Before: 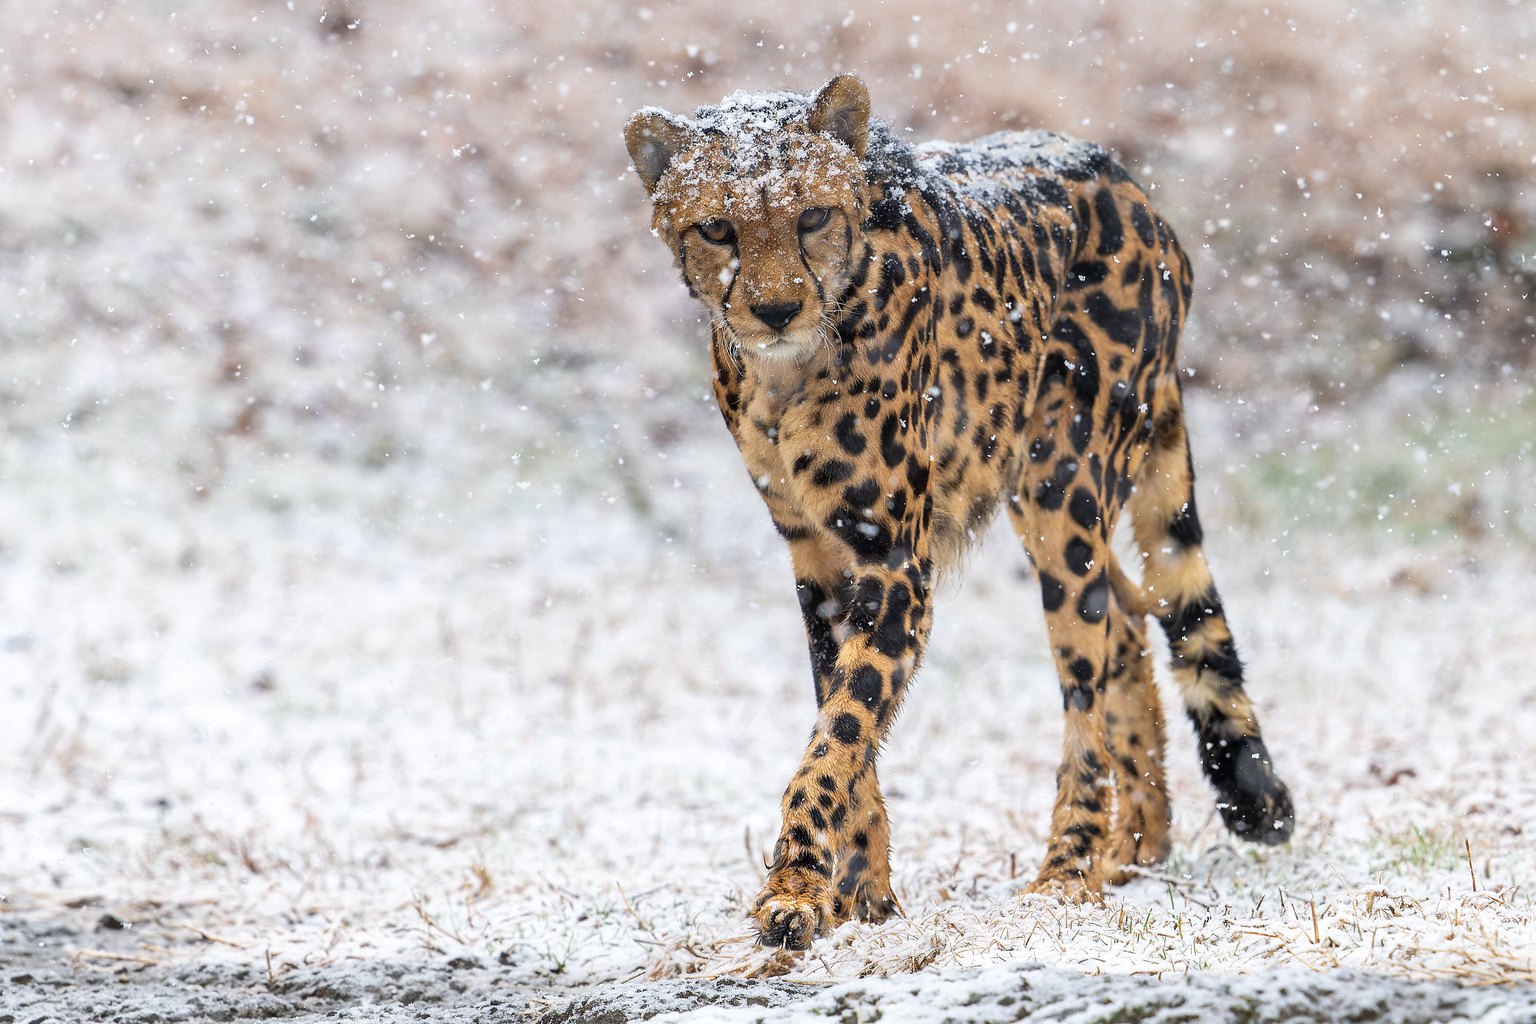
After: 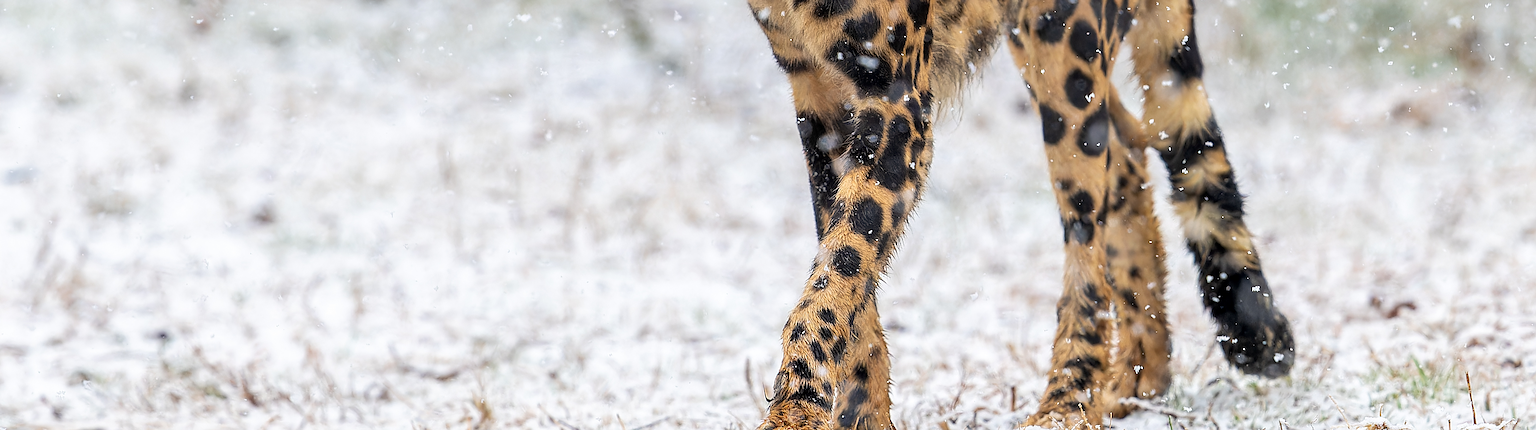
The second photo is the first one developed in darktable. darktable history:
sharpen: on, module defaults
crop: top 45.668%, bottom 12.215%
local contrast: highlights 104%, shadows 101%, detail 119%, midtone range 0.2
exposure: exposure -0.048 EV, compensate exposure bias true, compensate highlight preservation false
